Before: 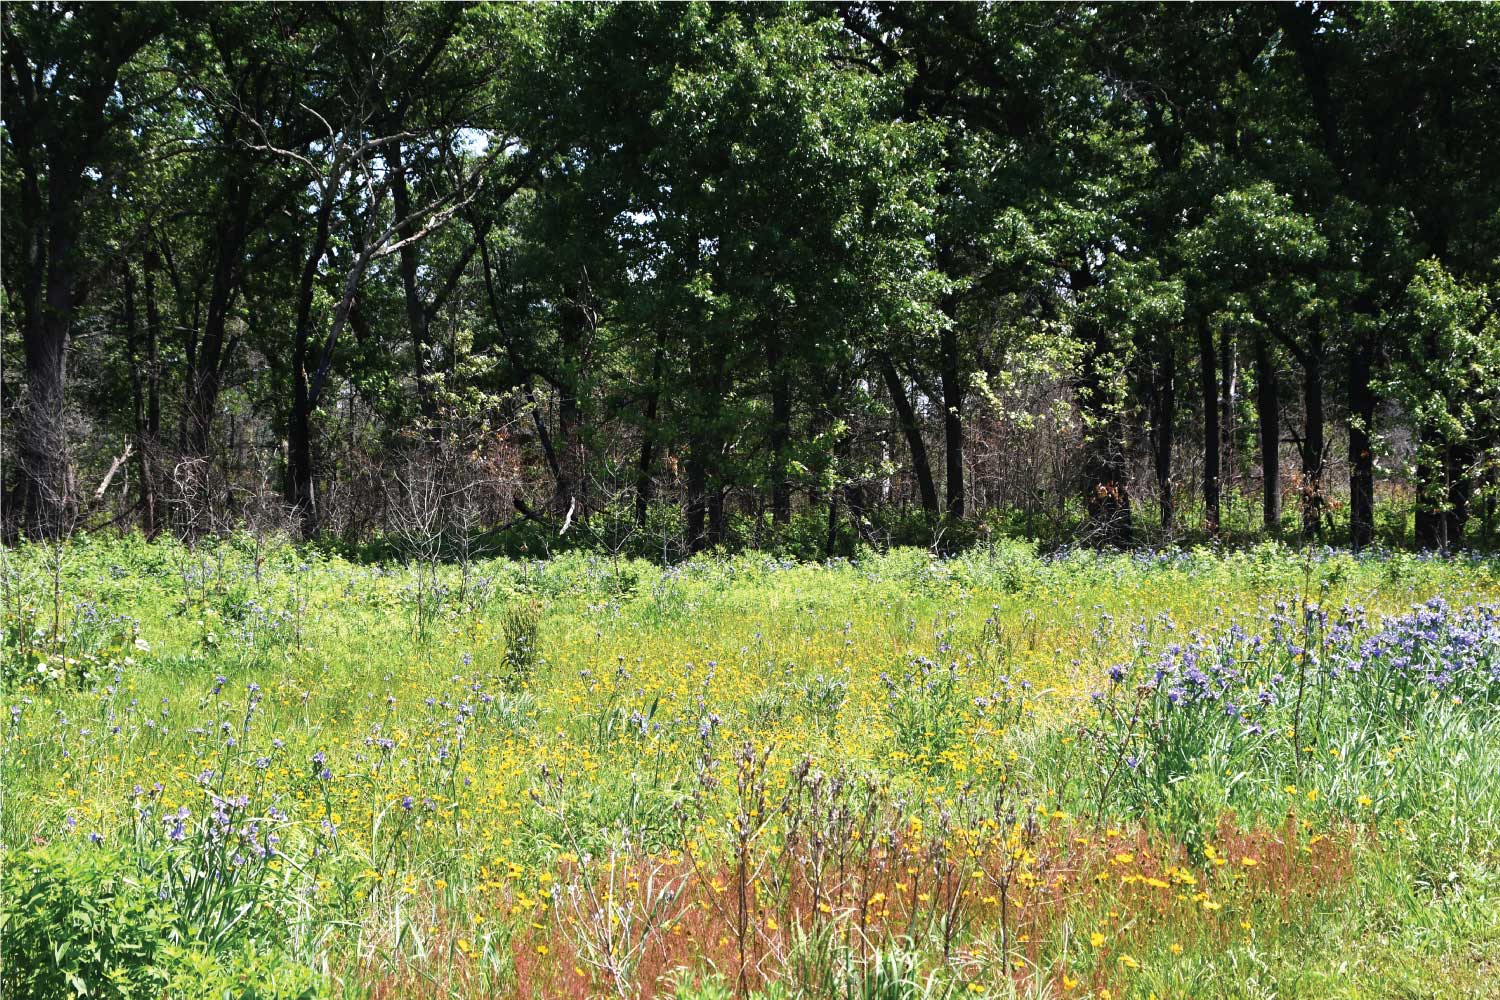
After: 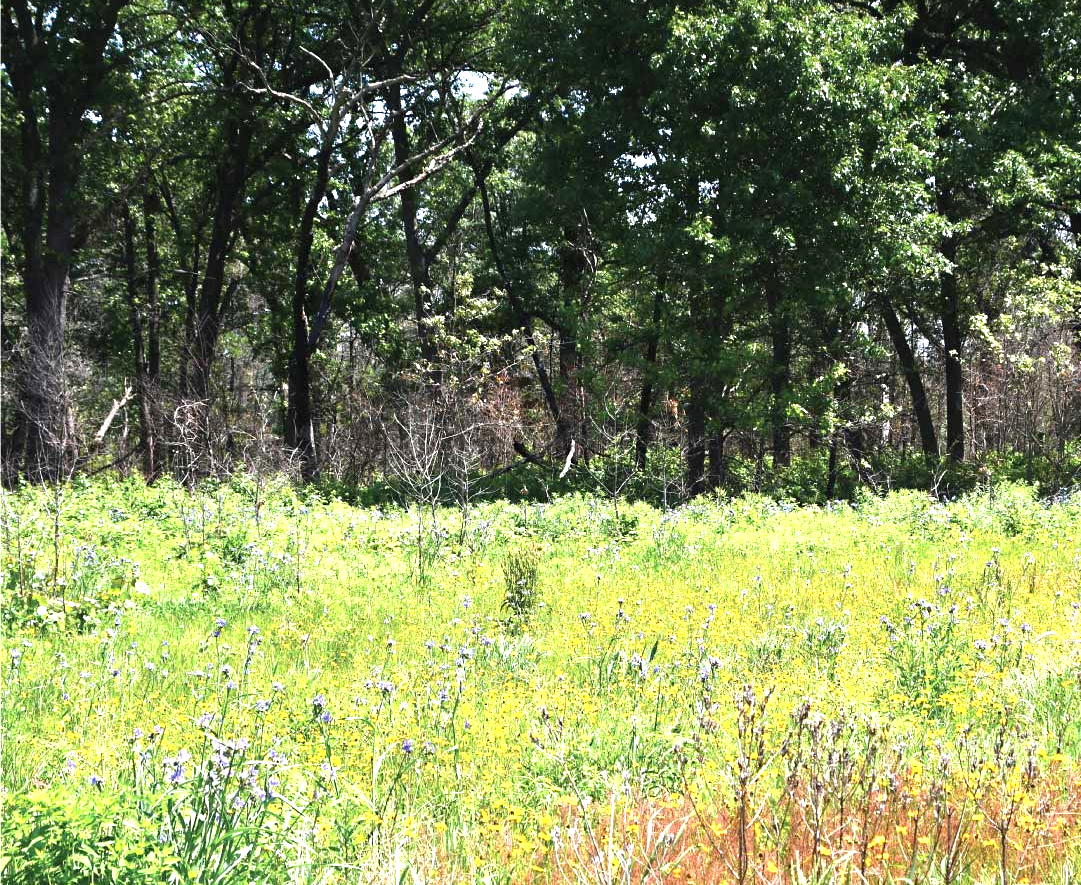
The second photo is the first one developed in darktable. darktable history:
sharpen: radius 5.337, amount 0.315, threshold 26.884
crop: top 5.772%, right 27.884%, bottom 5.674%
exposure: black level correction 0, exposure 0.897 EV, compensate highlight preservation false
